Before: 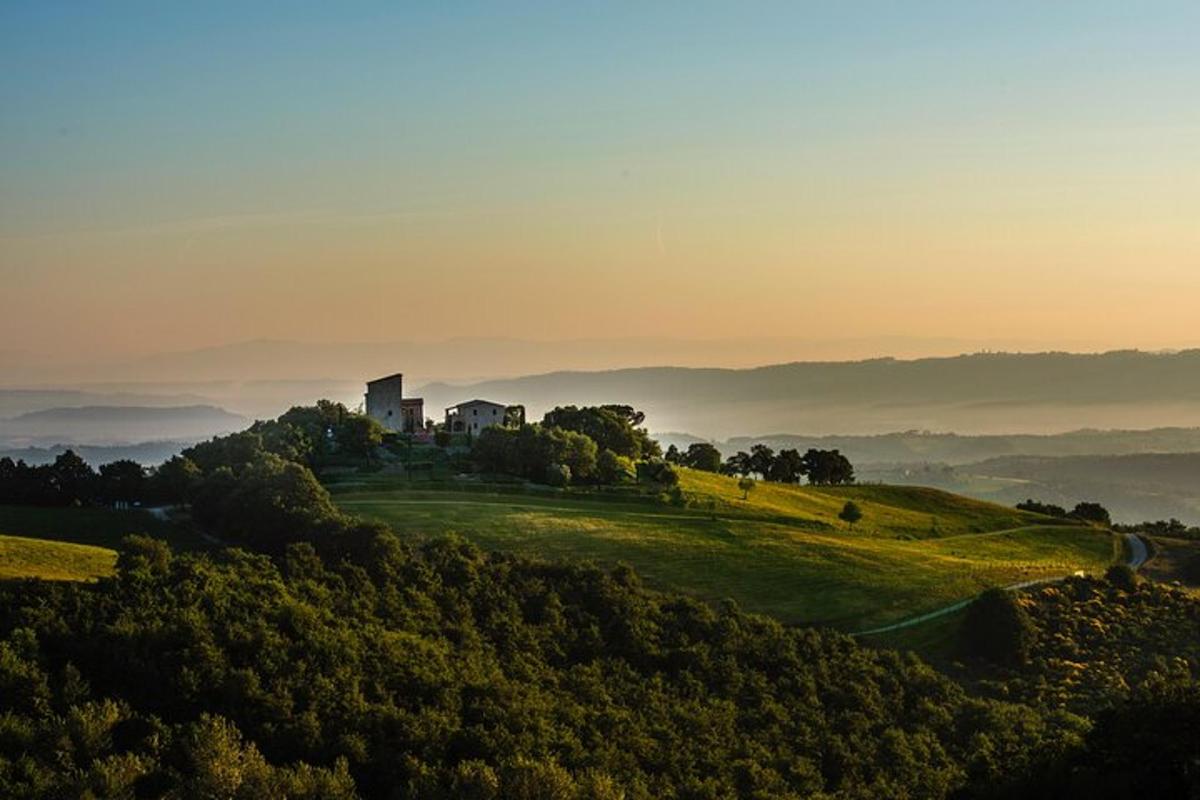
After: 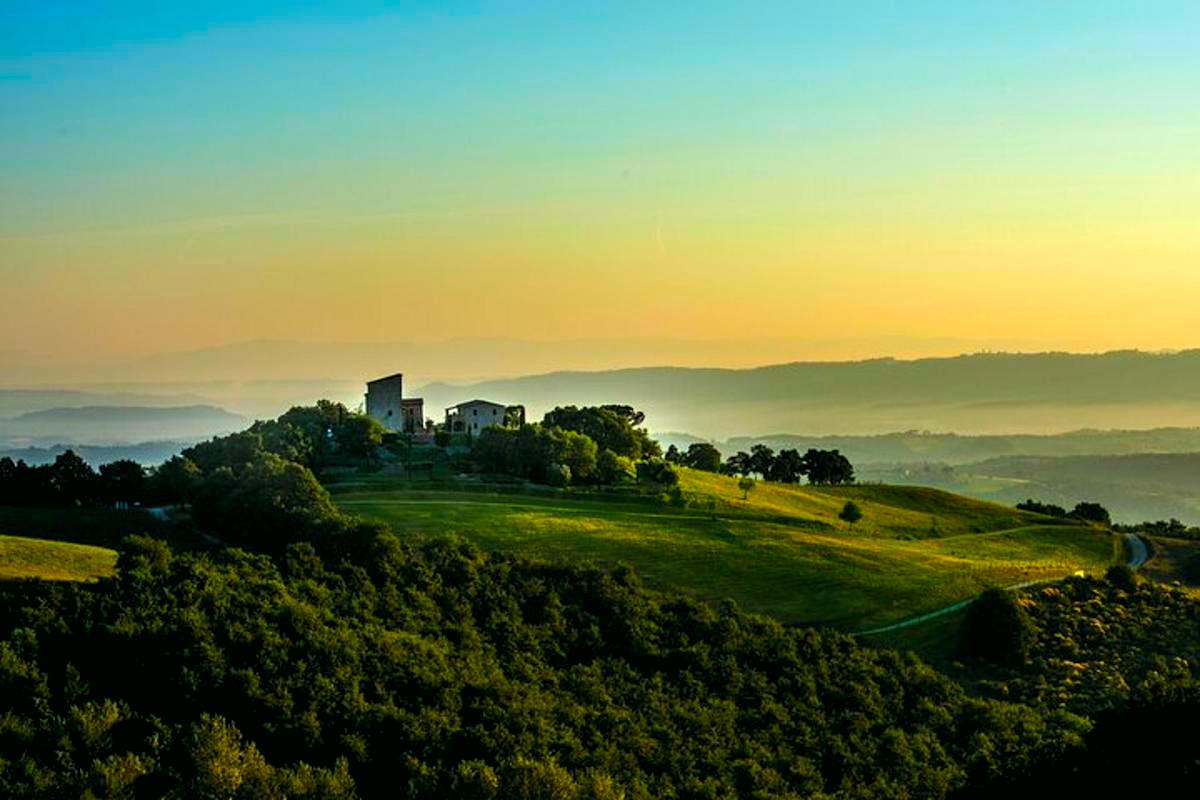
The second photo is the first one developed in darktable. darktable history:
contrast brightness saturation: contrast 0.075, brightness 0.071, saturation 0.176
color correction: highlights a* -7.66, highlights b* 1.18, shadows a* -3.86, saturation 1.41
levels: levels [0.062, 0.494, 0.925]
